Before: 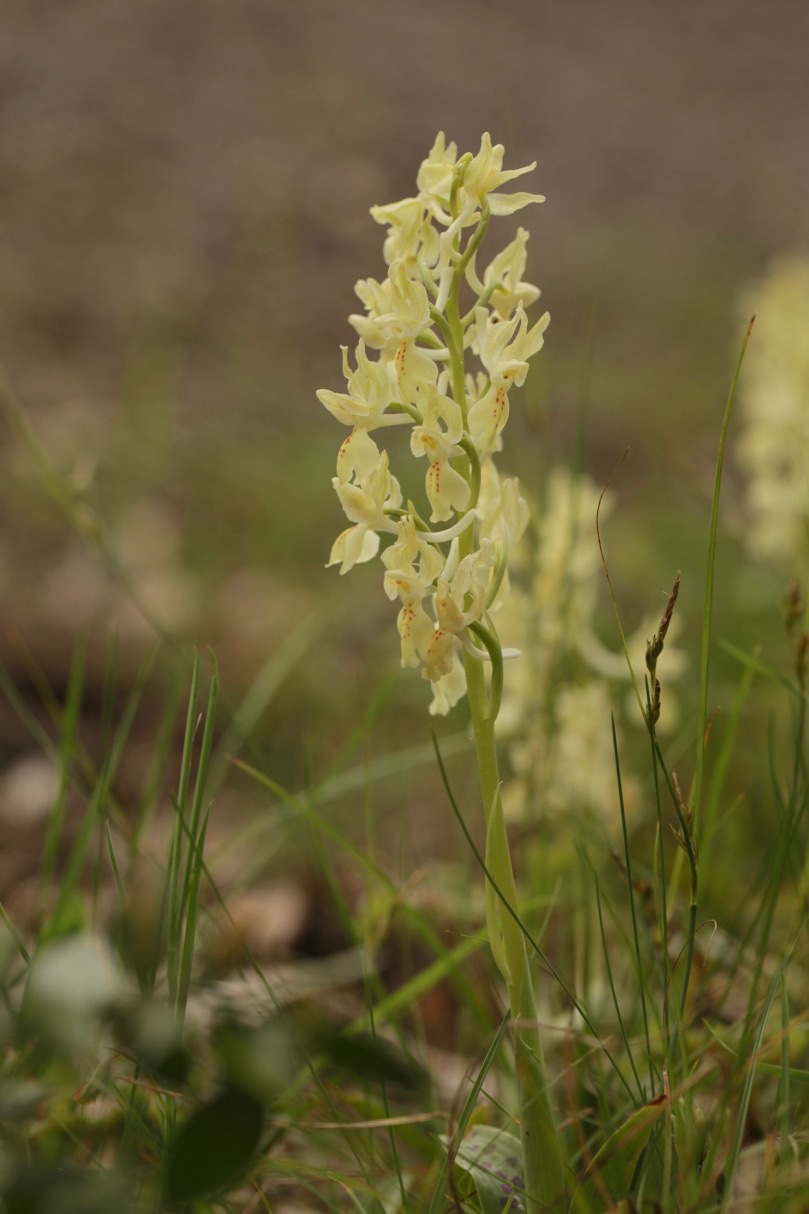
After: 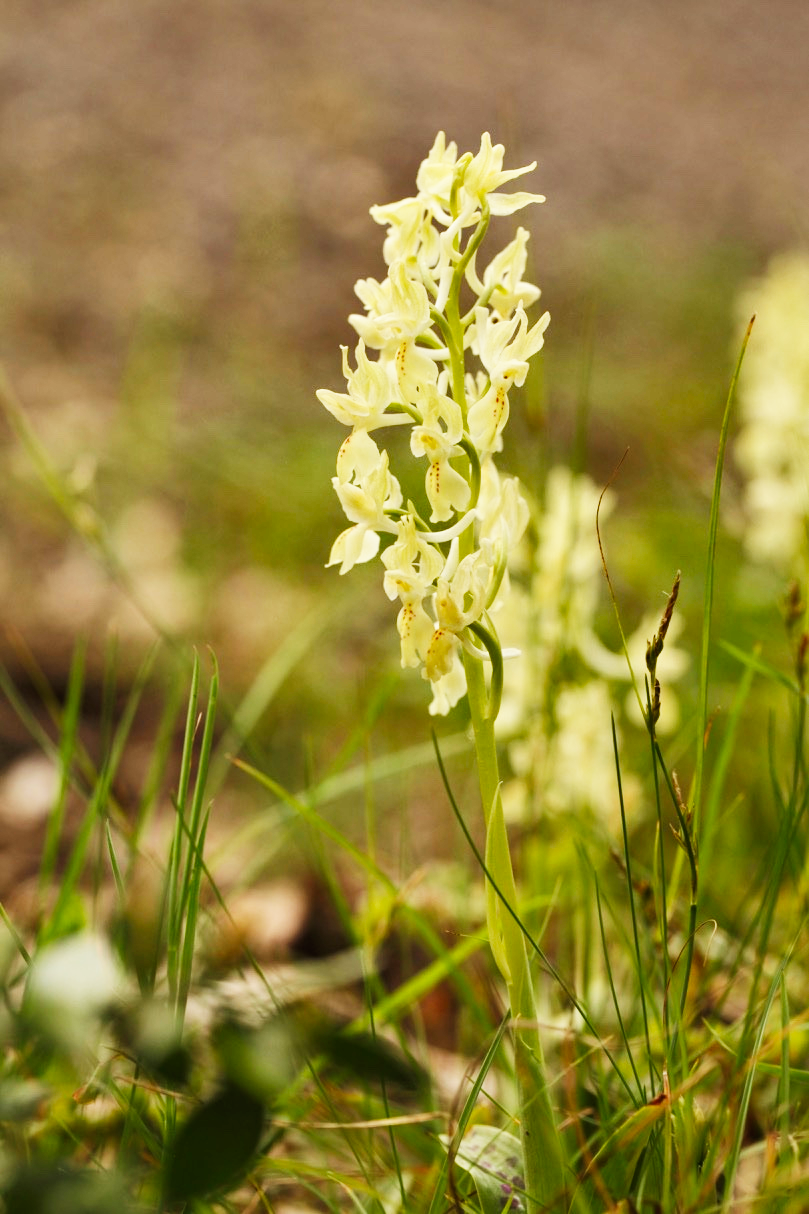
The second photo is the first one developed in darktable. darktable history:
tone equalizer: on, module defaults
shadows and highlights: shadows 30.63, highlights -63.22, shadows color adjustment 98%, highlights color adjustment 58.61%, soften with gaussian
base curve: curves: ch0 [(0, 0) (0.007, 0.004) (0.027, 0.03) (0.046, 0.07) (0.207, 0.54) (0.442, 0.872) (0.673, 0.972) (1, 1)], preserve colors none
